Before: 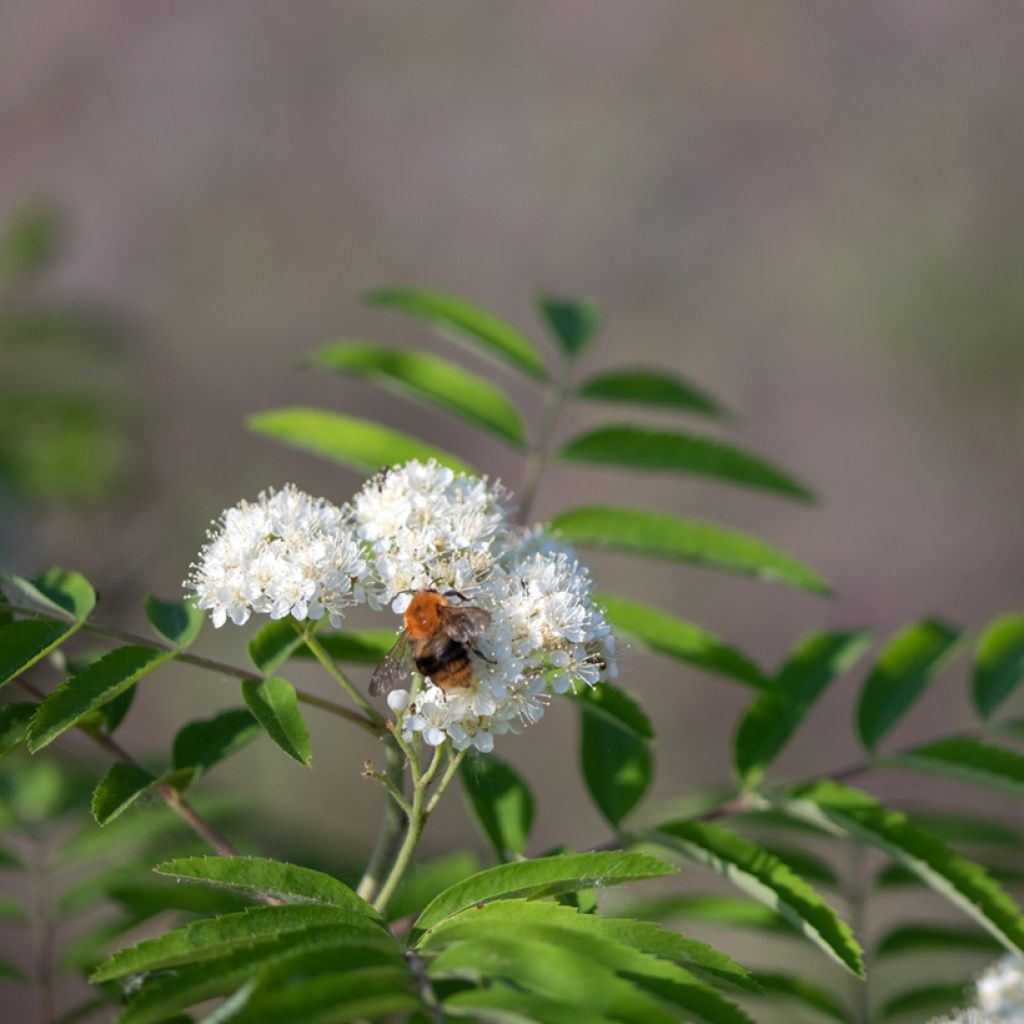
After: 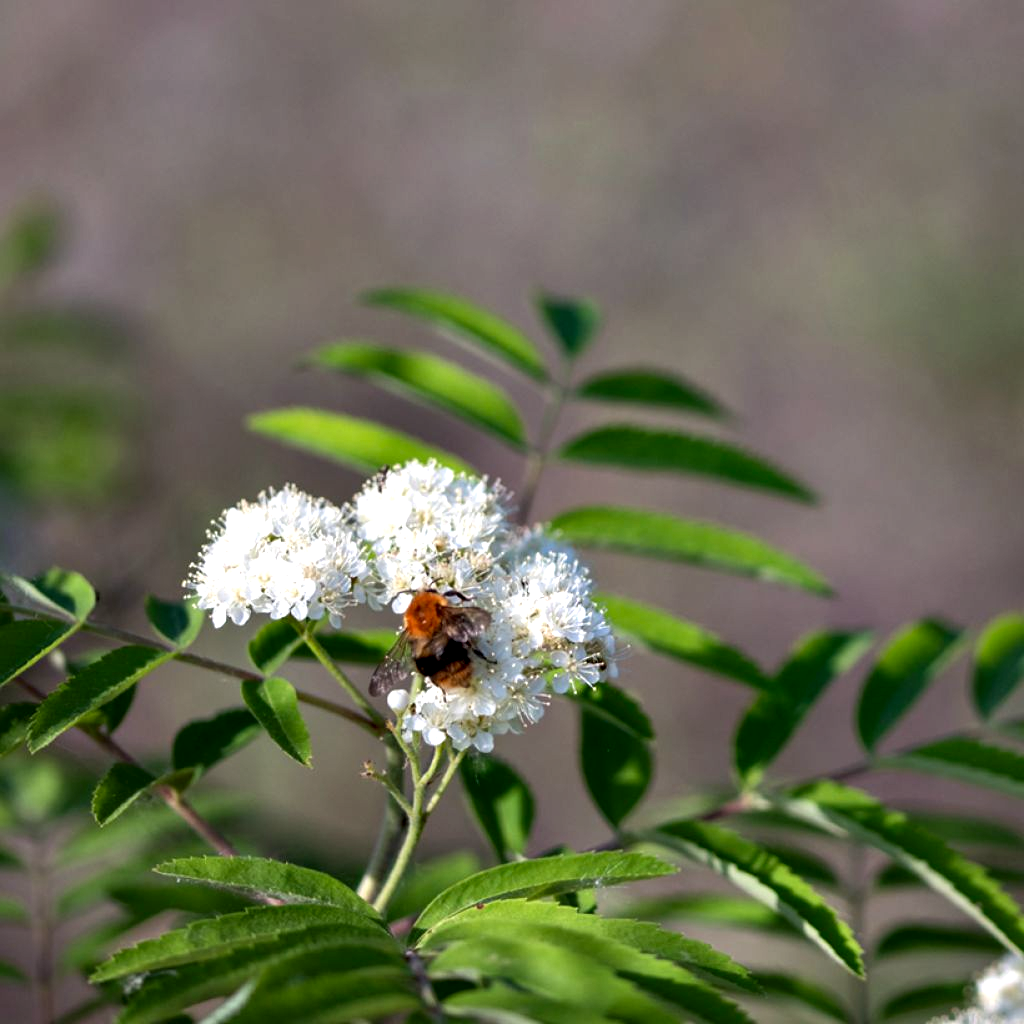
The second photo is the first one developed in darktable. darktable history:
contrast equalizer: octaves 7, y [[0.6 ×6], [0.55 ×6], [0 ×6], [0 ×6], [0 ×6]]
tone equalizer: edges refinement/feathering 500, mask exposure compensation -1.57 EV, preserve details no
